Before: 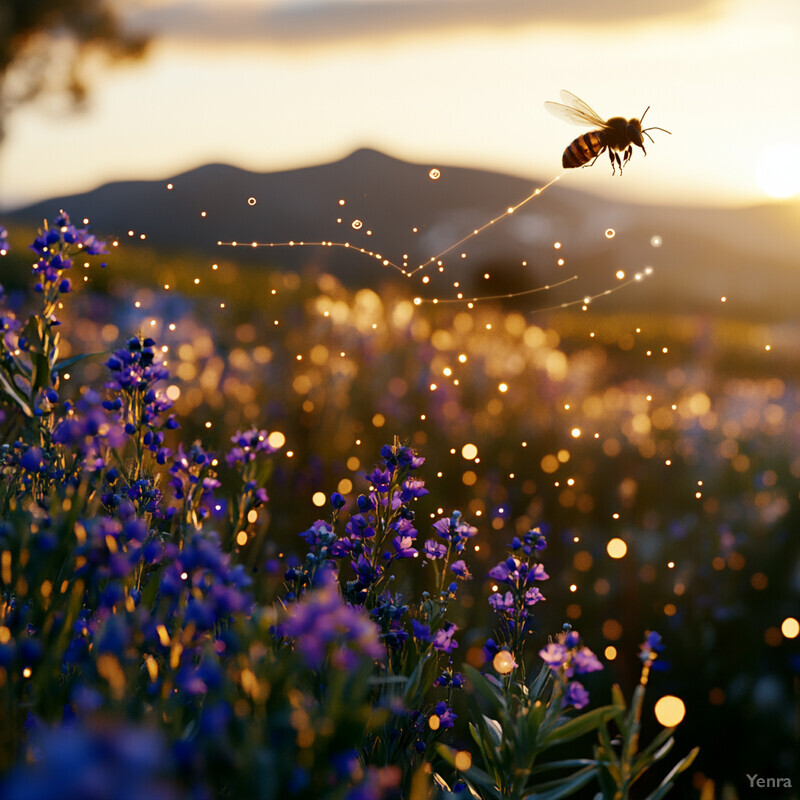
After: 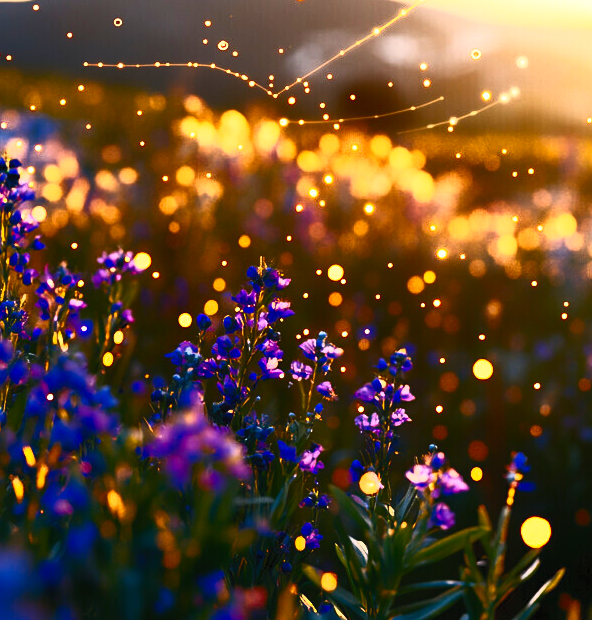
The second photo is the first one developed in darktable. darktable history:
contrast brightness saturation: contrast 0.84, brightness 0.604, saturation 0.593
crop: left 16.858%, top 22.399%, right 9.1%
